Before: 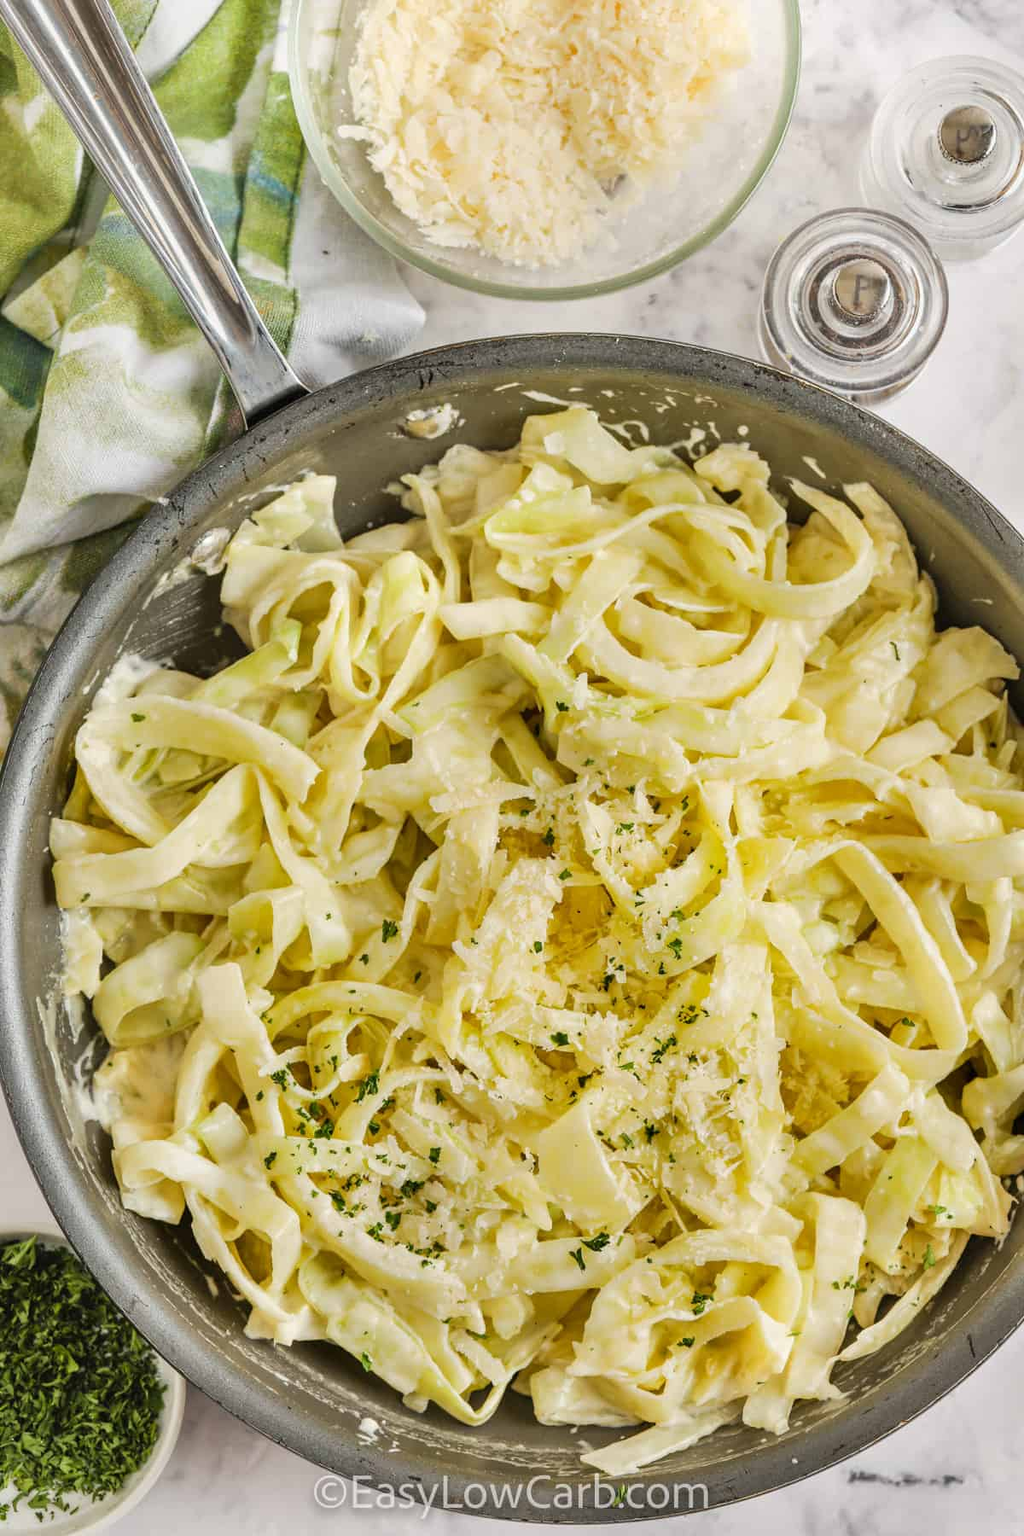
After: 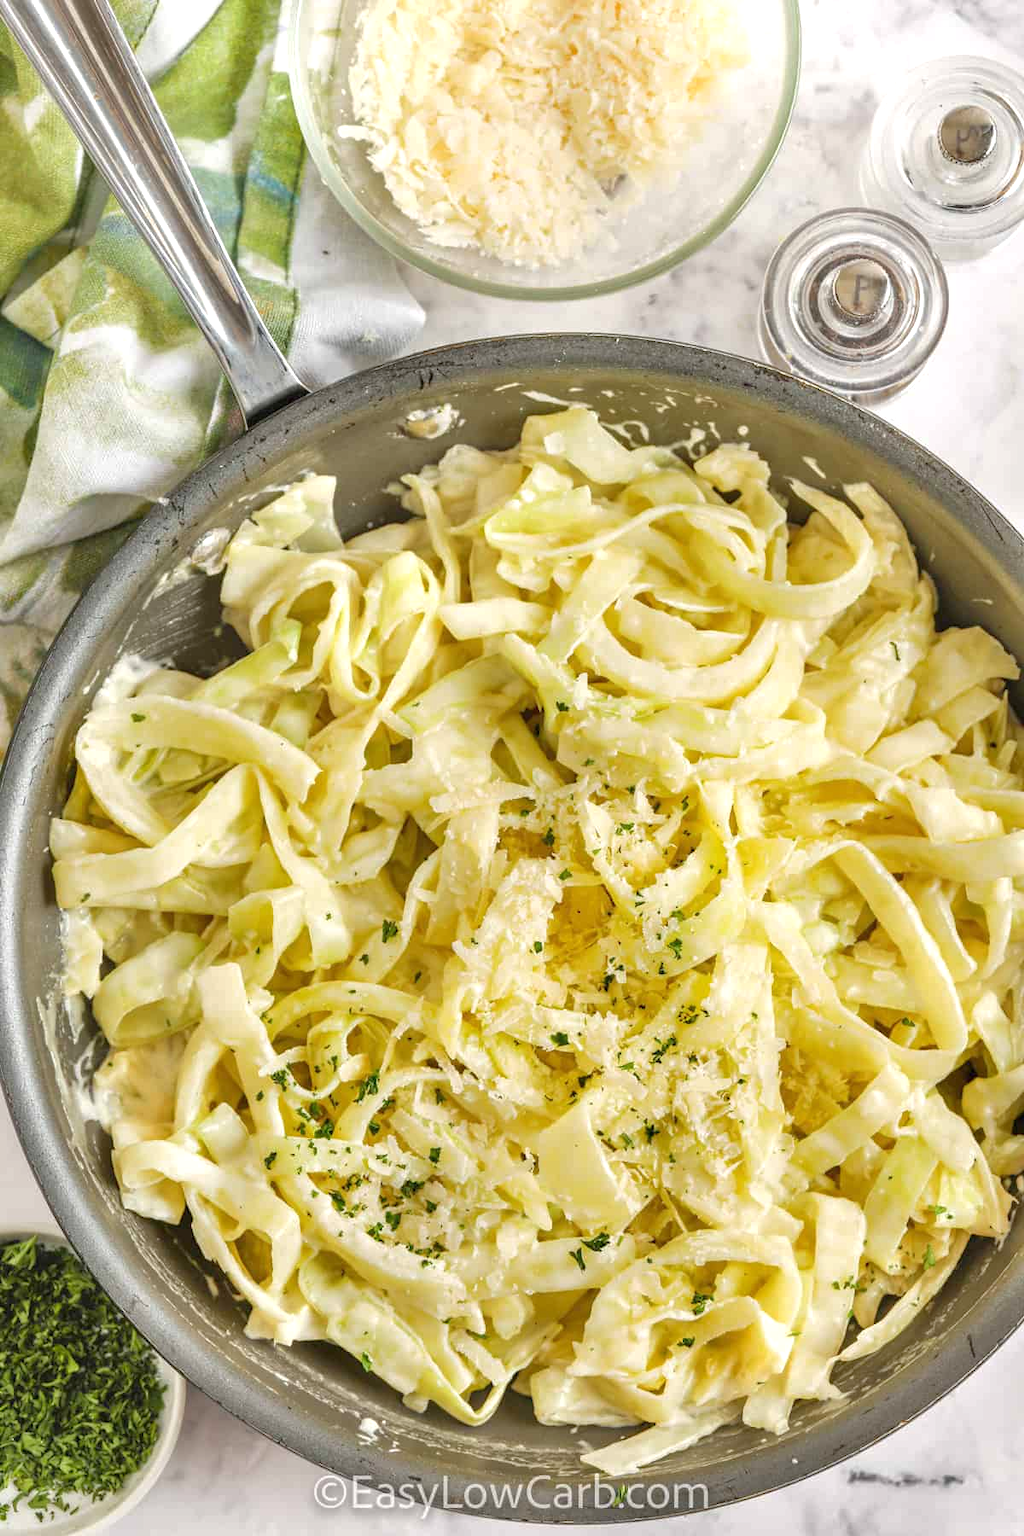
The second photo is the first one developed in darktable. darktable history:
tone equalizer: -8 EV 0.25 EV, -7 EV 0.417 EV, -6 EV 0.417 EV, -5 EV 0.25 EV, -3 EV -0.25 EV, -2 EV -0.417 EV, -1 EV -0.417 EV, +0 EV -0.25 EV, edges refinement/feathering 500, mask exposure compensation -1.57 EV, preserve details guided filter
exposure: black level correction 0, exposure 0.68 EV, compensate exposure bias true, compensate highlight preservation false
